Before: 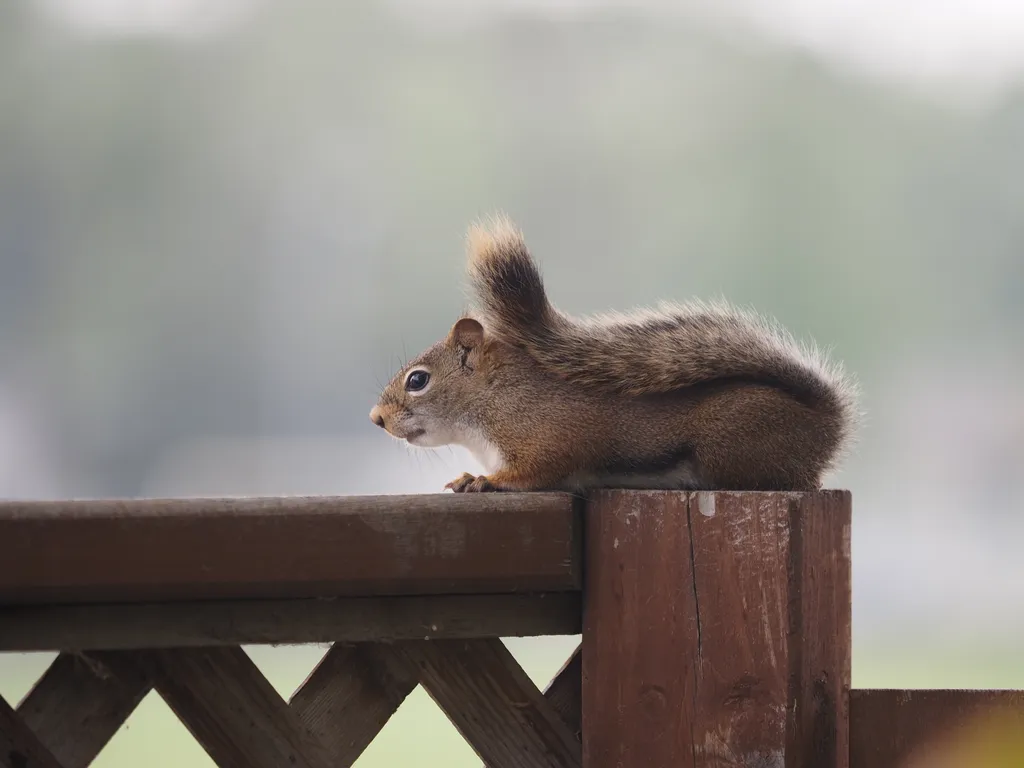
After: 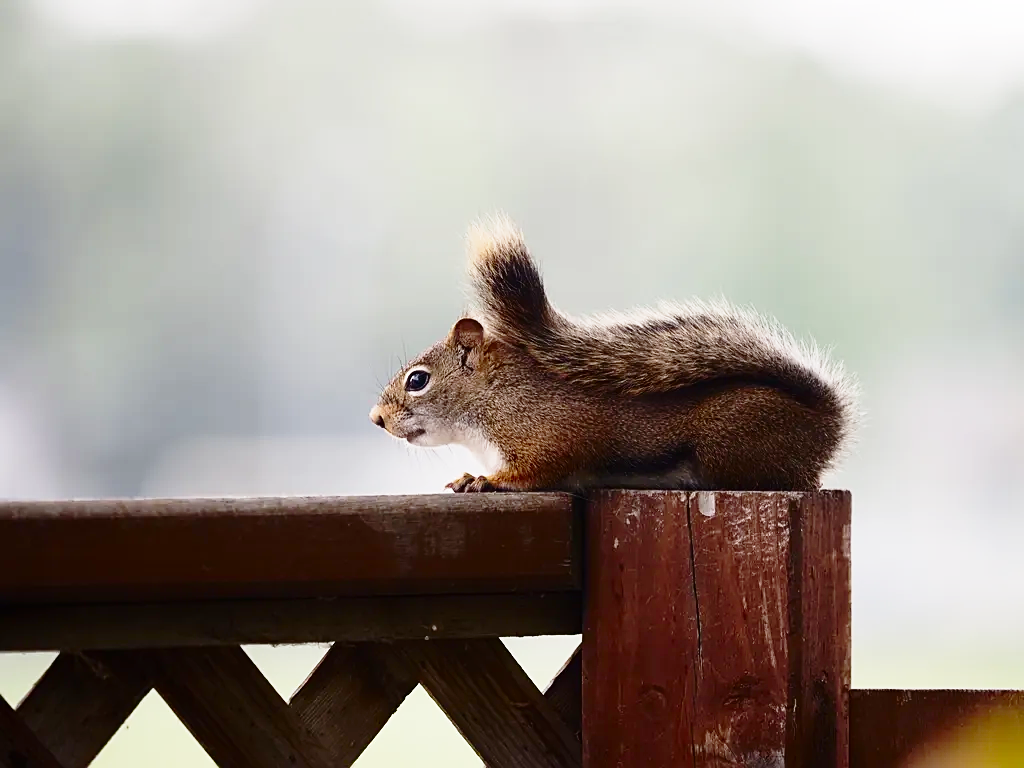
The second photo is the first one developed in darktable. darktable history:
levels: gray 59.35%
contrast brightness saturation: contrast 0.133, brightness -0.222, saturation 0.145
sharpen: on, module defaults
base curve: curves: ch0 [(0, 0) (0.028, 0.03) (0.121, 0.232) (0.46, 0.748) (0.859, 0.968) (1, 1)], preserve colors none
